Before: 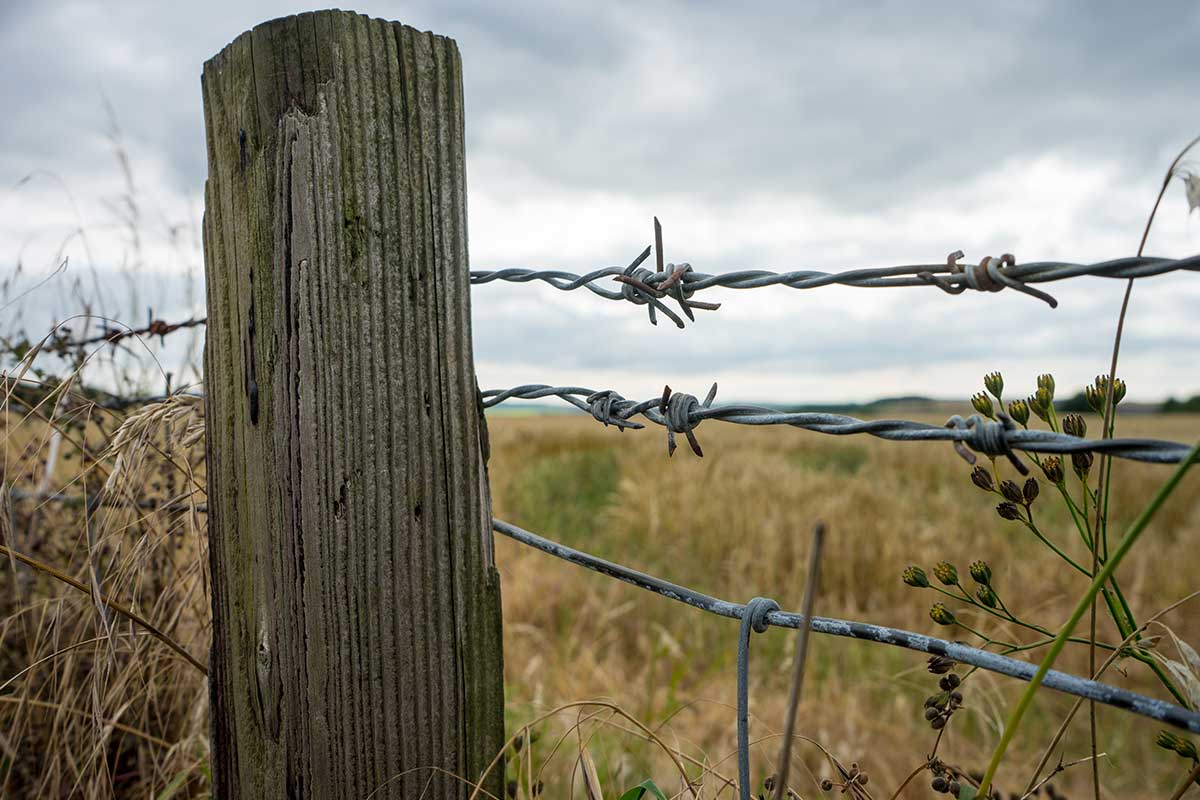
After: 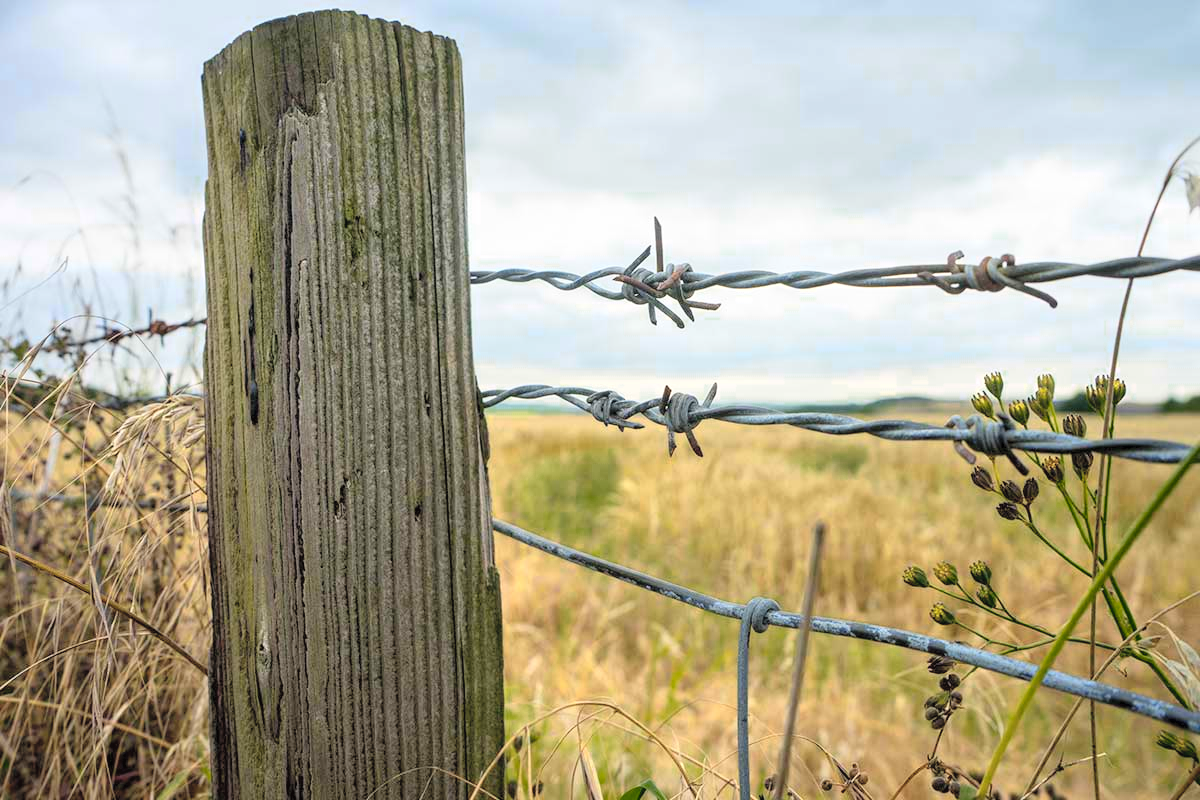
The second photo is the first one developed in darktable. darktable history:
color zones: curves: ch0 [(0.099, 0.624) (0.257, 0.596) (0.384, 0.376) (0.529, 0.492) (0.697, 0.564) (0.768, 0.532) (0.908, 0.644)]; ch1 [(0.112, 0.564) (0.254, 0.612) (0.432, 0.676) (0.592, 0.456) (0.743, 0.684) (0.888, 0.536)]; ch2 [(0.25, 0.5) (0.469, 0.36) (0.75, 0.5)]
contrast brightness saturation: contrast 0.1, brightness 0.3, saturation 0.14
